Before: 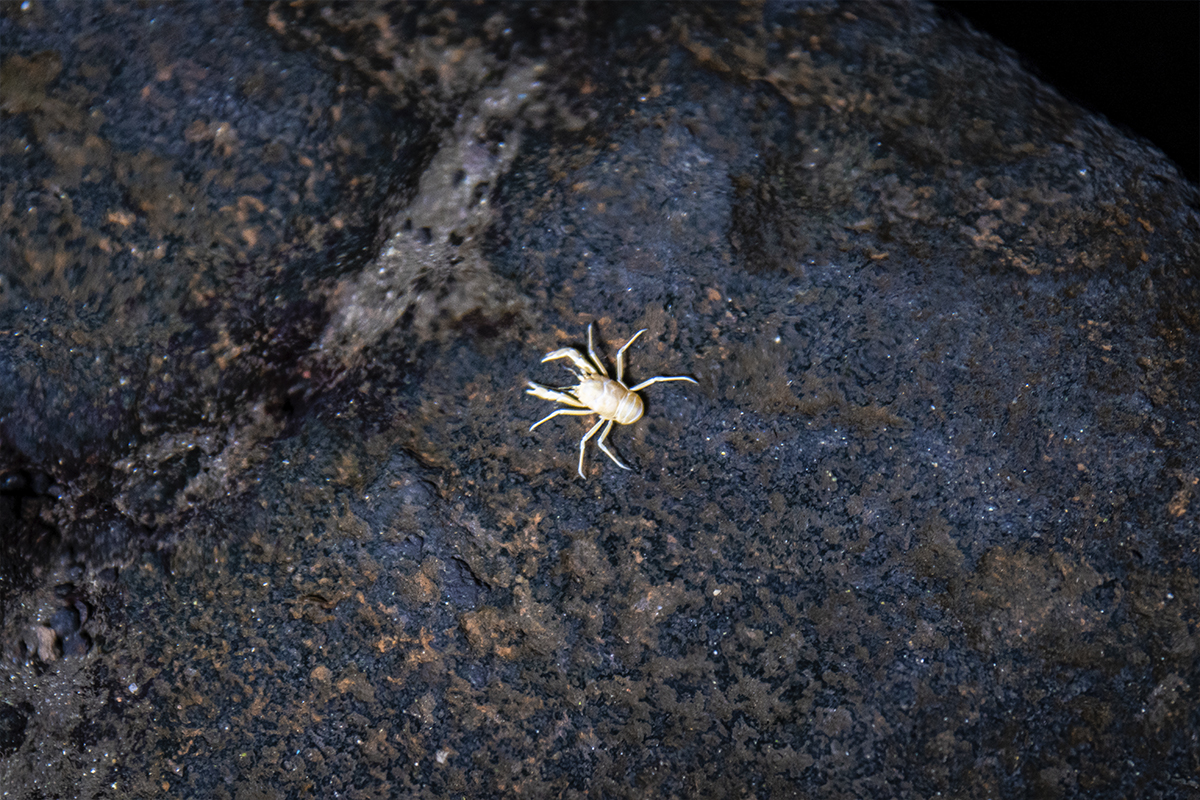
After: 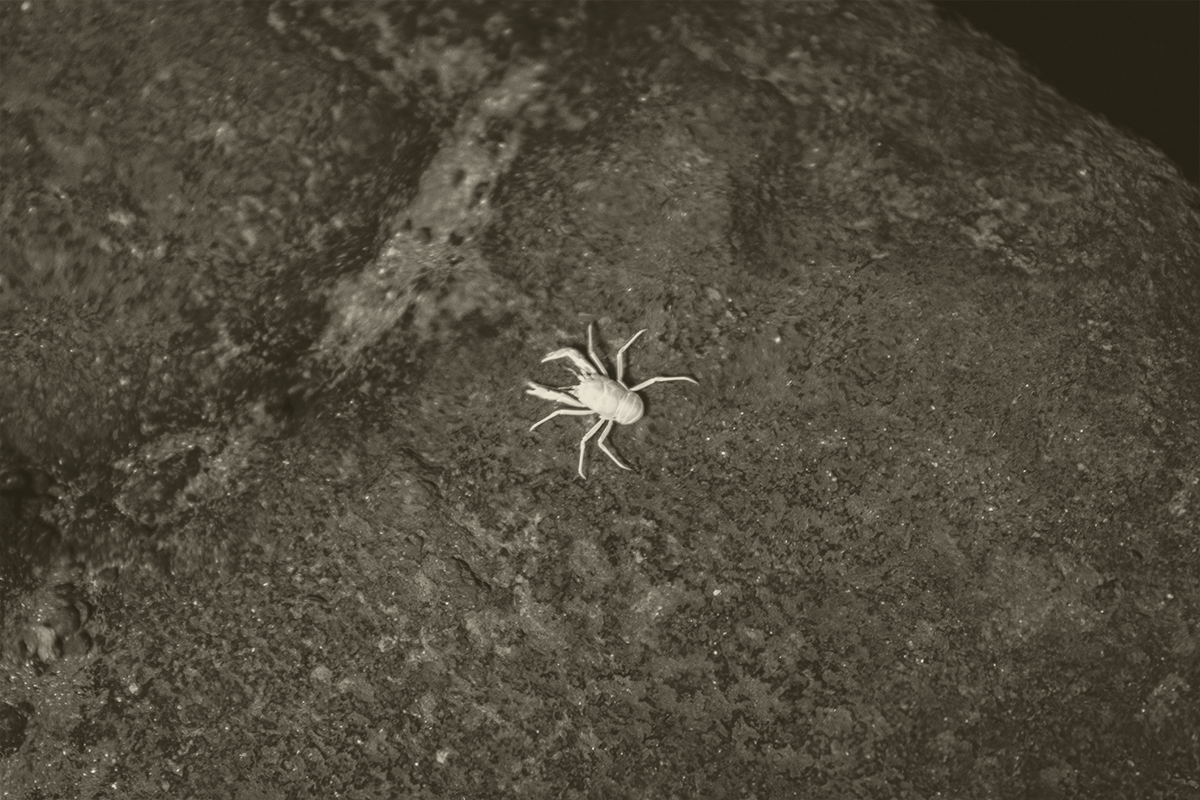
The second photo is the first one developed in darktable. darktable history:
colorize: hue 41.44°, saturation 22%, source mix 60%, lightness 10.61%
exposure: black level correction -0.002, exposure 1.115 EV, compensate highlight preservation false
